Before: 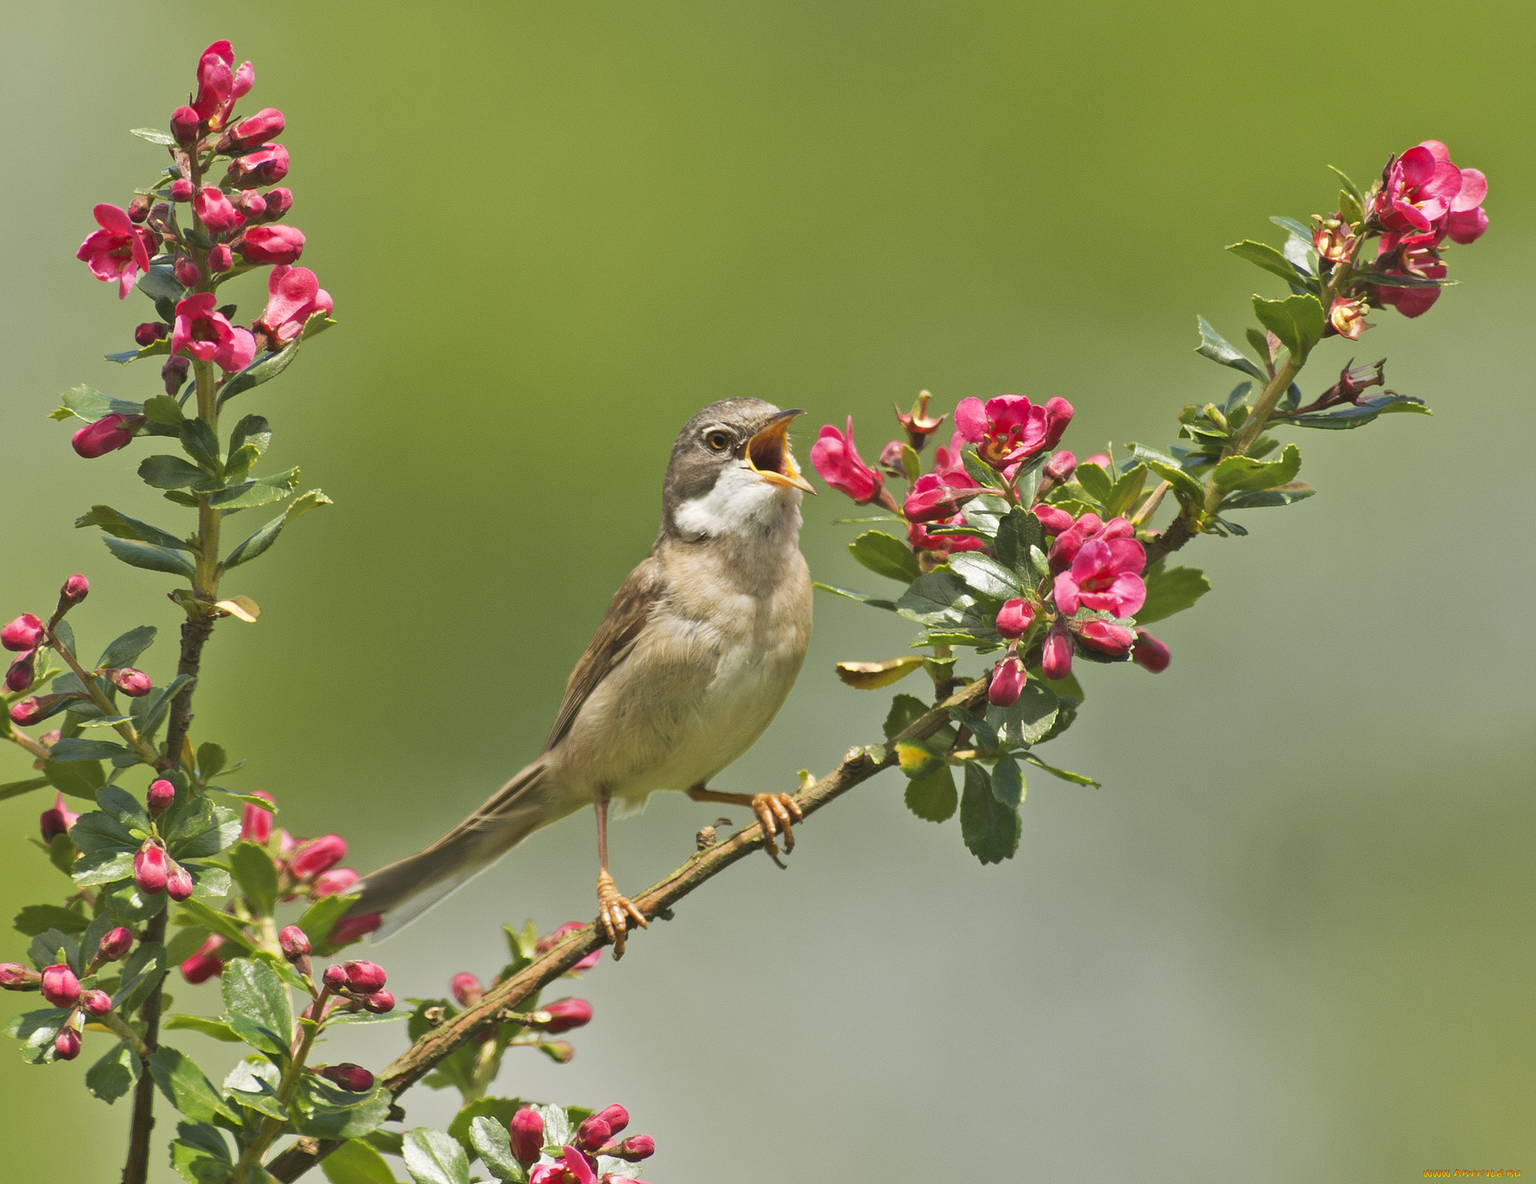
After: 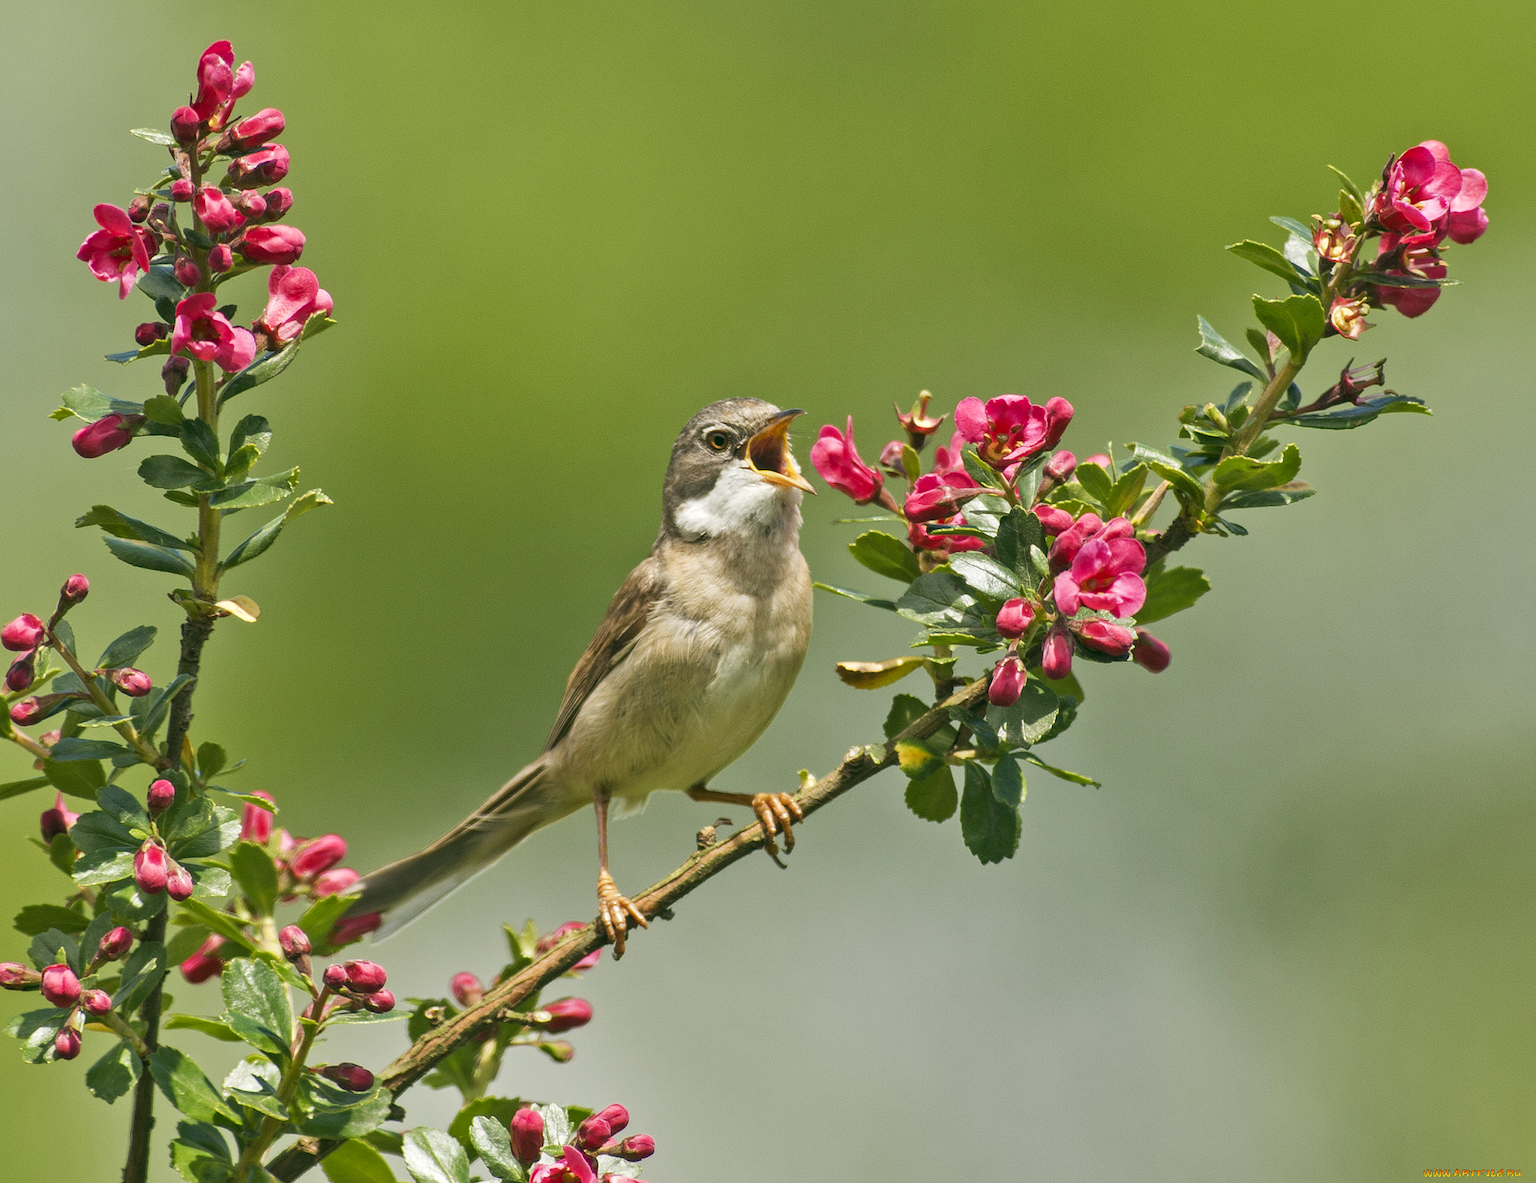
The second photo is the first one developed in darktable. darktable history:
local contrast: on, module defaults
color balance rgb: global offset › luminance -0.313%, global offset › chroma 0.112%, global offset › hue 162.5°, perceptual saturation grading › global saturation -2.347%, perceptual saturation grading › highlights -6.981%, perceptual saturation grading › mid-tones 8.585%, perceptual saturation grading › shadows 3.121%, global vibrance 20%
